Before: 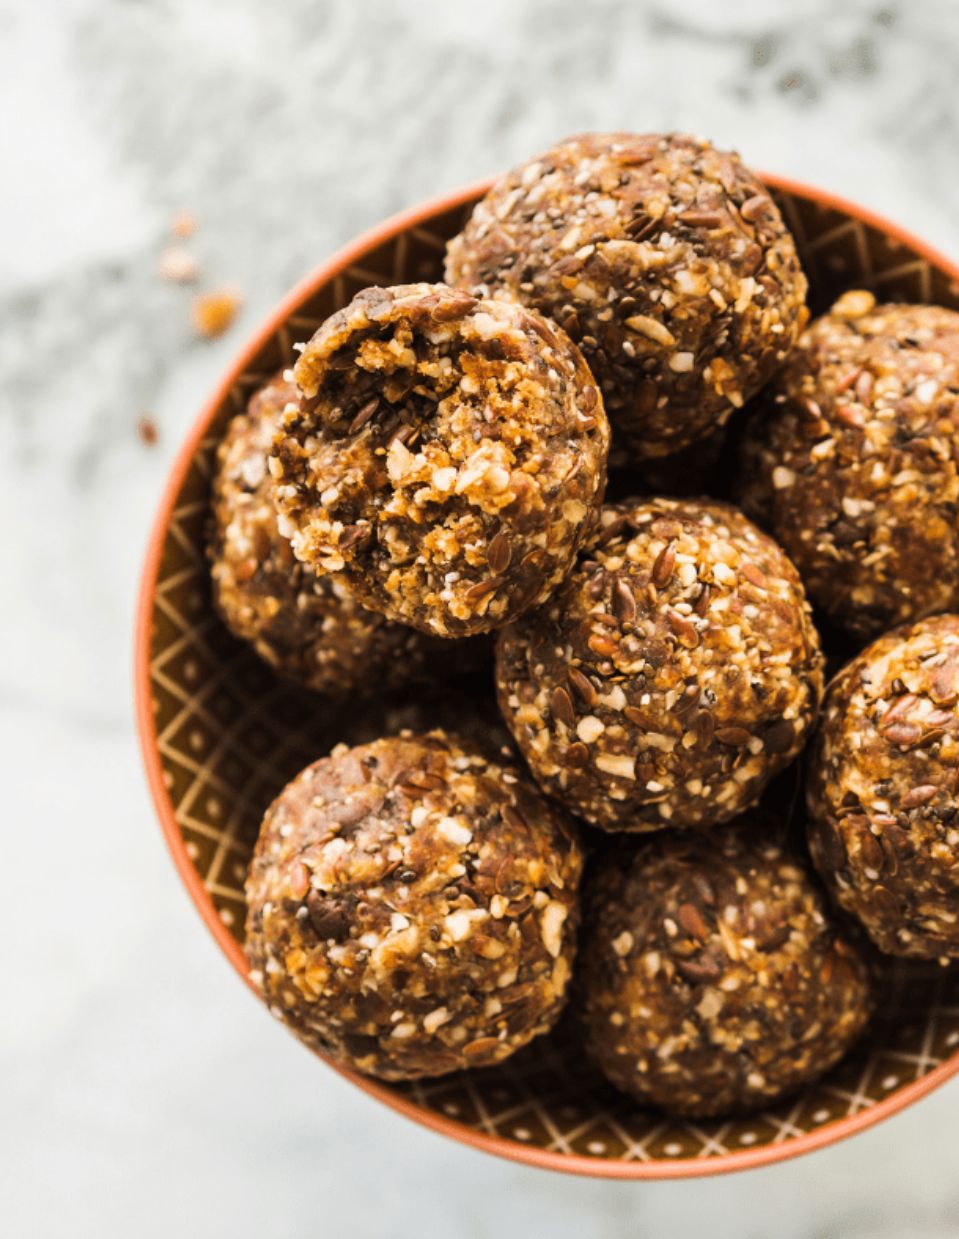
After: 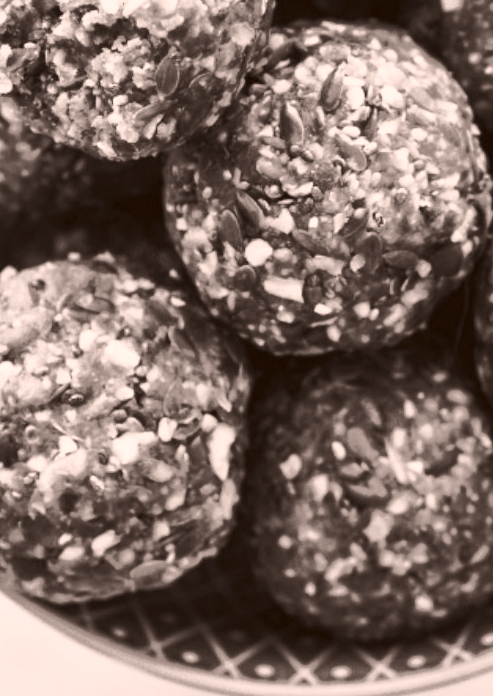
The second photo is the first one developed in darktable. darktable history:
crop: left 34.692%, top 38.561%, right 13.831%, bottom 5.216%
contrast brightness saturation: contrast 0.525, brightness 0.485, saturation -0.995
color correction: highlights a* 10.25, highlights b* 9.74, shadows a* 7.87, shadows b* 8.47, saturation 0.79
shadows and highlights: shadows 24.77, highlights -71.4
color calibration: illuminant custom, x 0.364, y 0.385, temperature 4522.38 K
